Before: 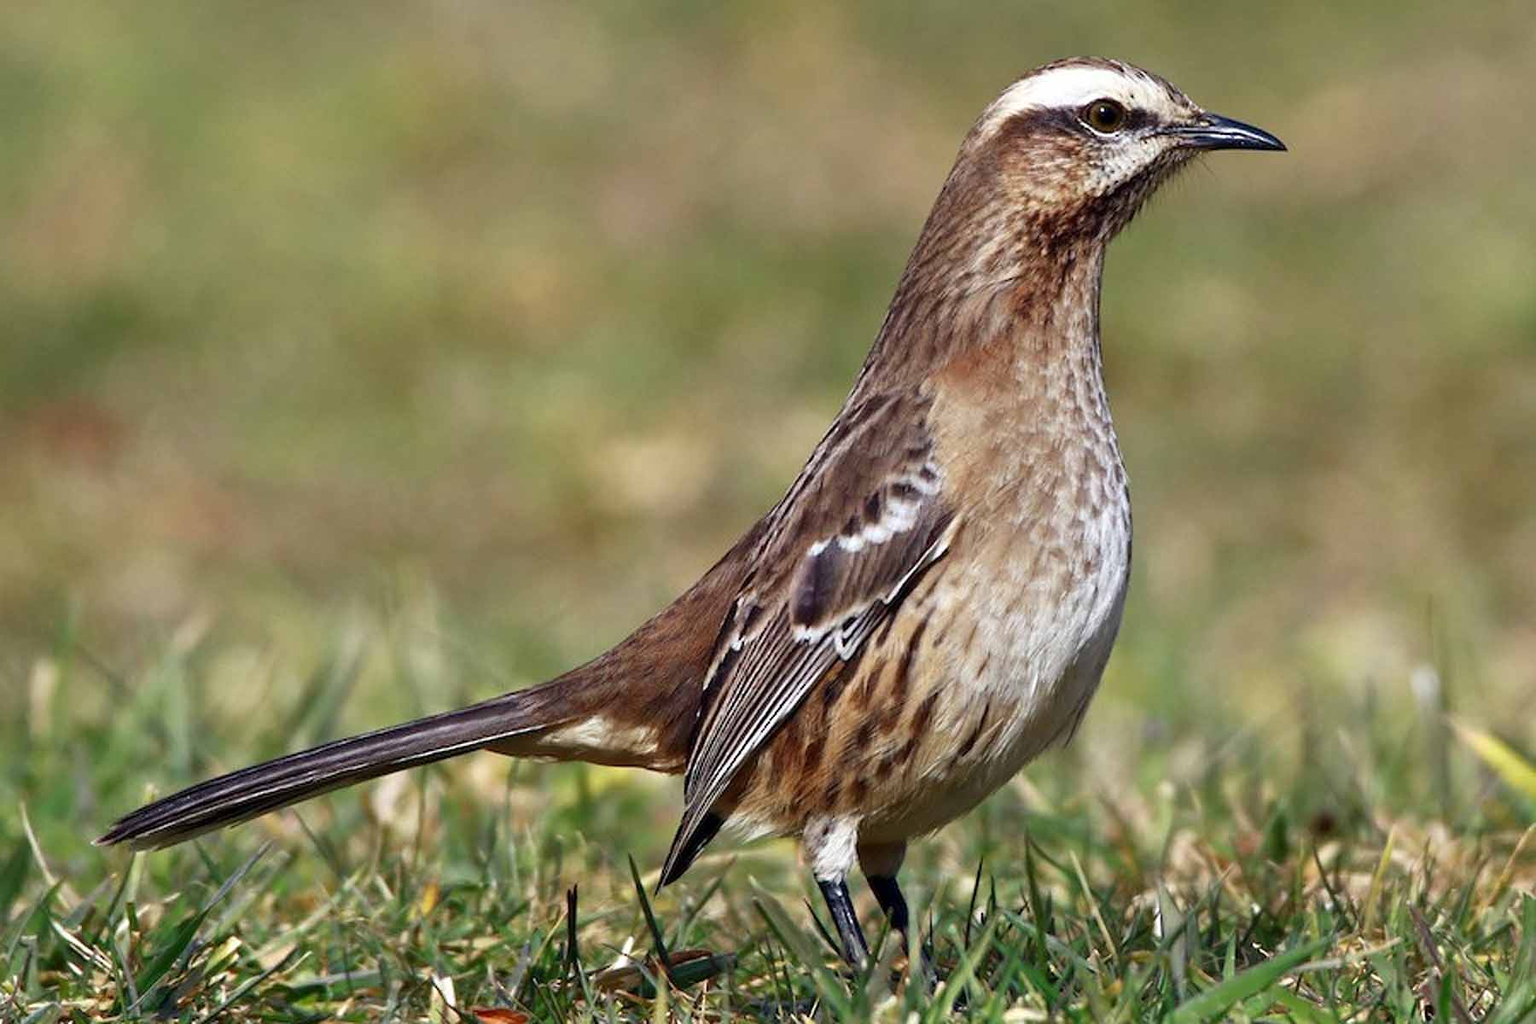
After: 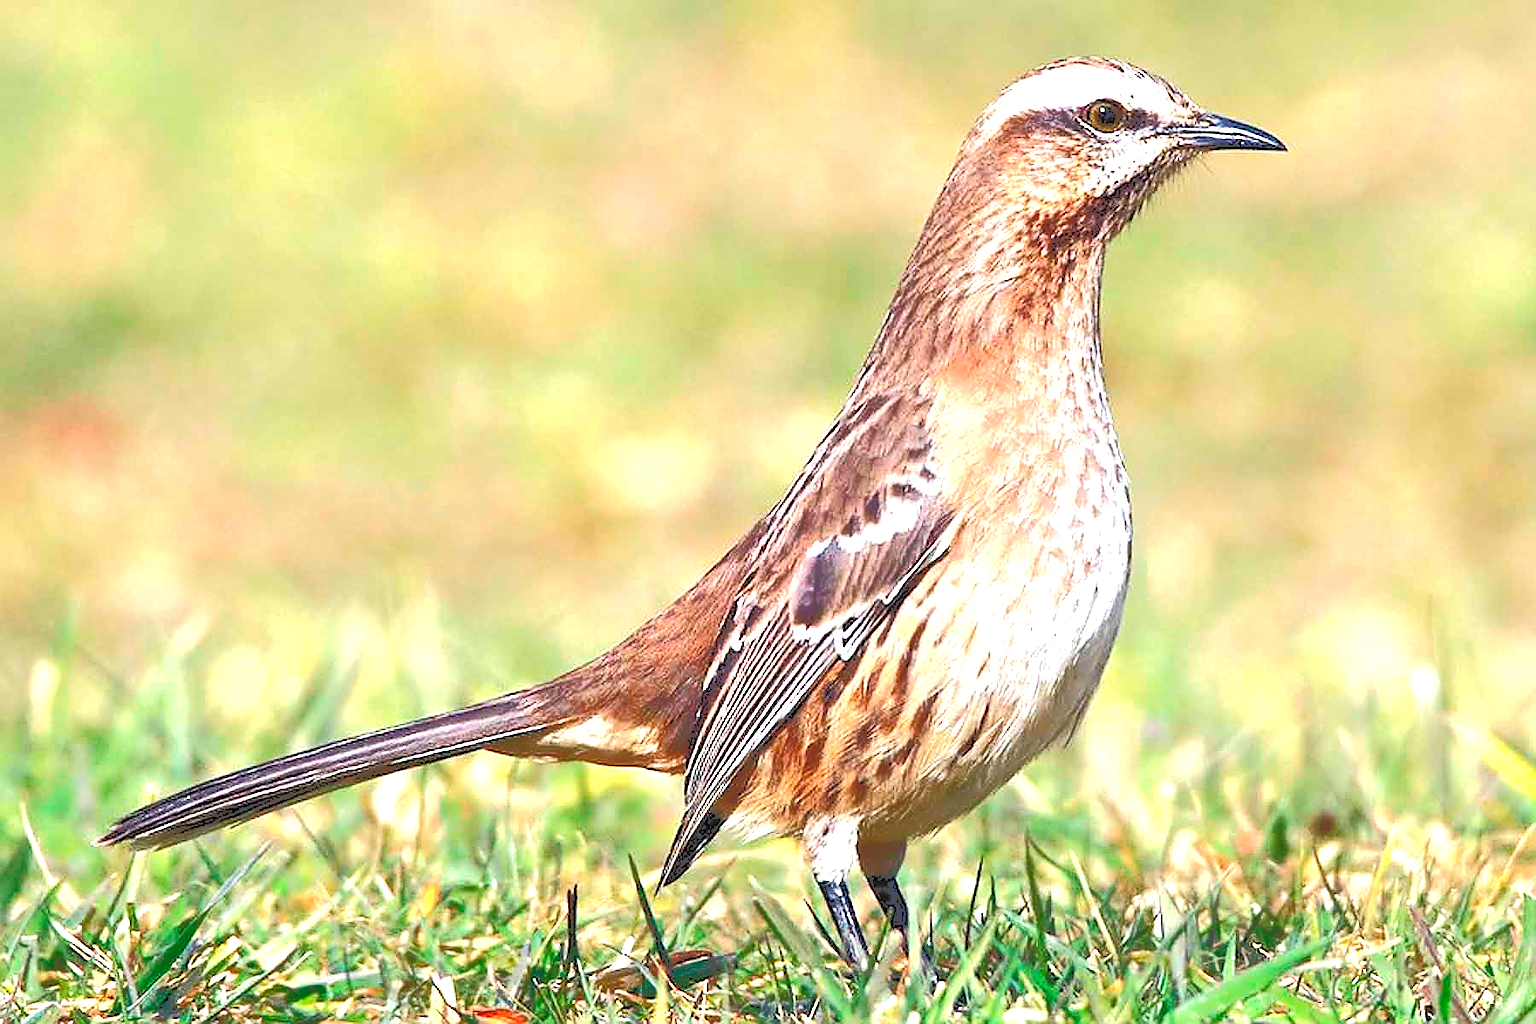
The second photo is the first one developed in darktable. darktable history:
tone curve: curves: ch0 [(0, 0) (0.003, 0.319) (0.011, 0.319) (0.025, 0.319) (0.044, 0.323) (0.069, 0.324) (0.1, 0.328) (0.136, 0.329) (0.177, 0.337) (0.224, 0.351) (0.277, 0.373) (0.335, 0.413) (0.399, 0.458) (0.468, 0.533) (0.543, 0.617) (0.623, 0.71) (0.709, 0.783) (0.801, 0.849) (0.898, 0.911) (1, 1)], color space Lab, independent channels, preserve colors none
sharpen: radius 1.378, amount 1.254, threshold 0.686
exposure: exposure 1.501 EV, compensate highlight preservation false
